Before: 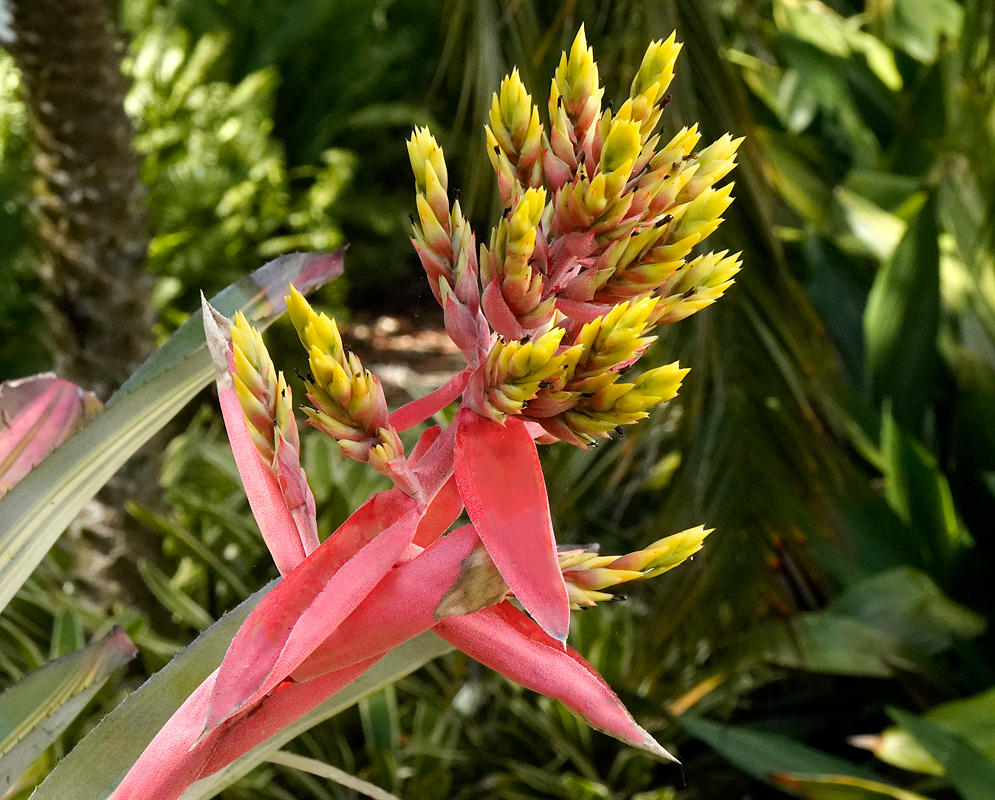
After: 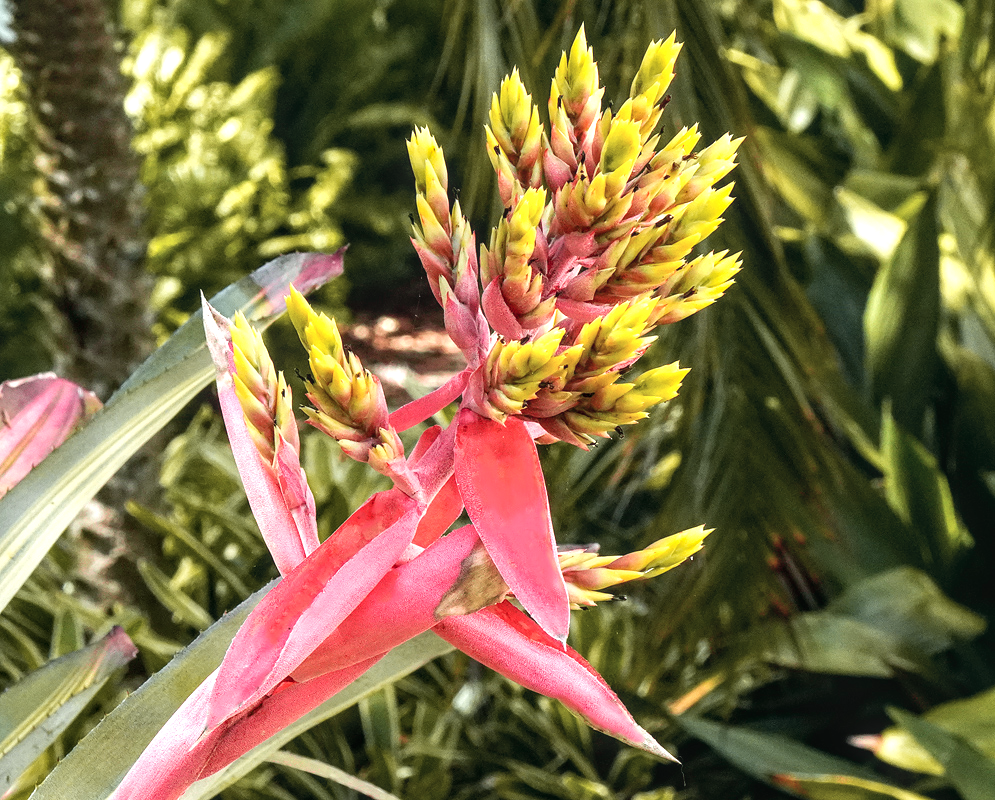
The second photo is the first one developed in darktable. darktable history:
local contrast: detail 130%
velvia: strength 27%
exposure: black level correction 0, exposure 0.6 EV, compensate highlight preservation false
tone curve: curves: ch0 [(0, 0.046) (0.04, 0.074) (0.831, 0.861) (1, 1)]; ch1 [(0, 0) (0.146, 0.159) (0.338, 0.365) (0.417, 0.455) (0.489, 0.486) (0.504, 0.502) (0.529, 0.537) (0.563, 0.567) (1, 1)]; ch2 [(0, 0) (0.307, 0.298) (0.388, 0.375) (0.443, 0.456) (0.485, 0.492) (0.544, 0.525) (1, 1)], color space Lab, independent channels, preserve colors none
base curve: preserve colors none
